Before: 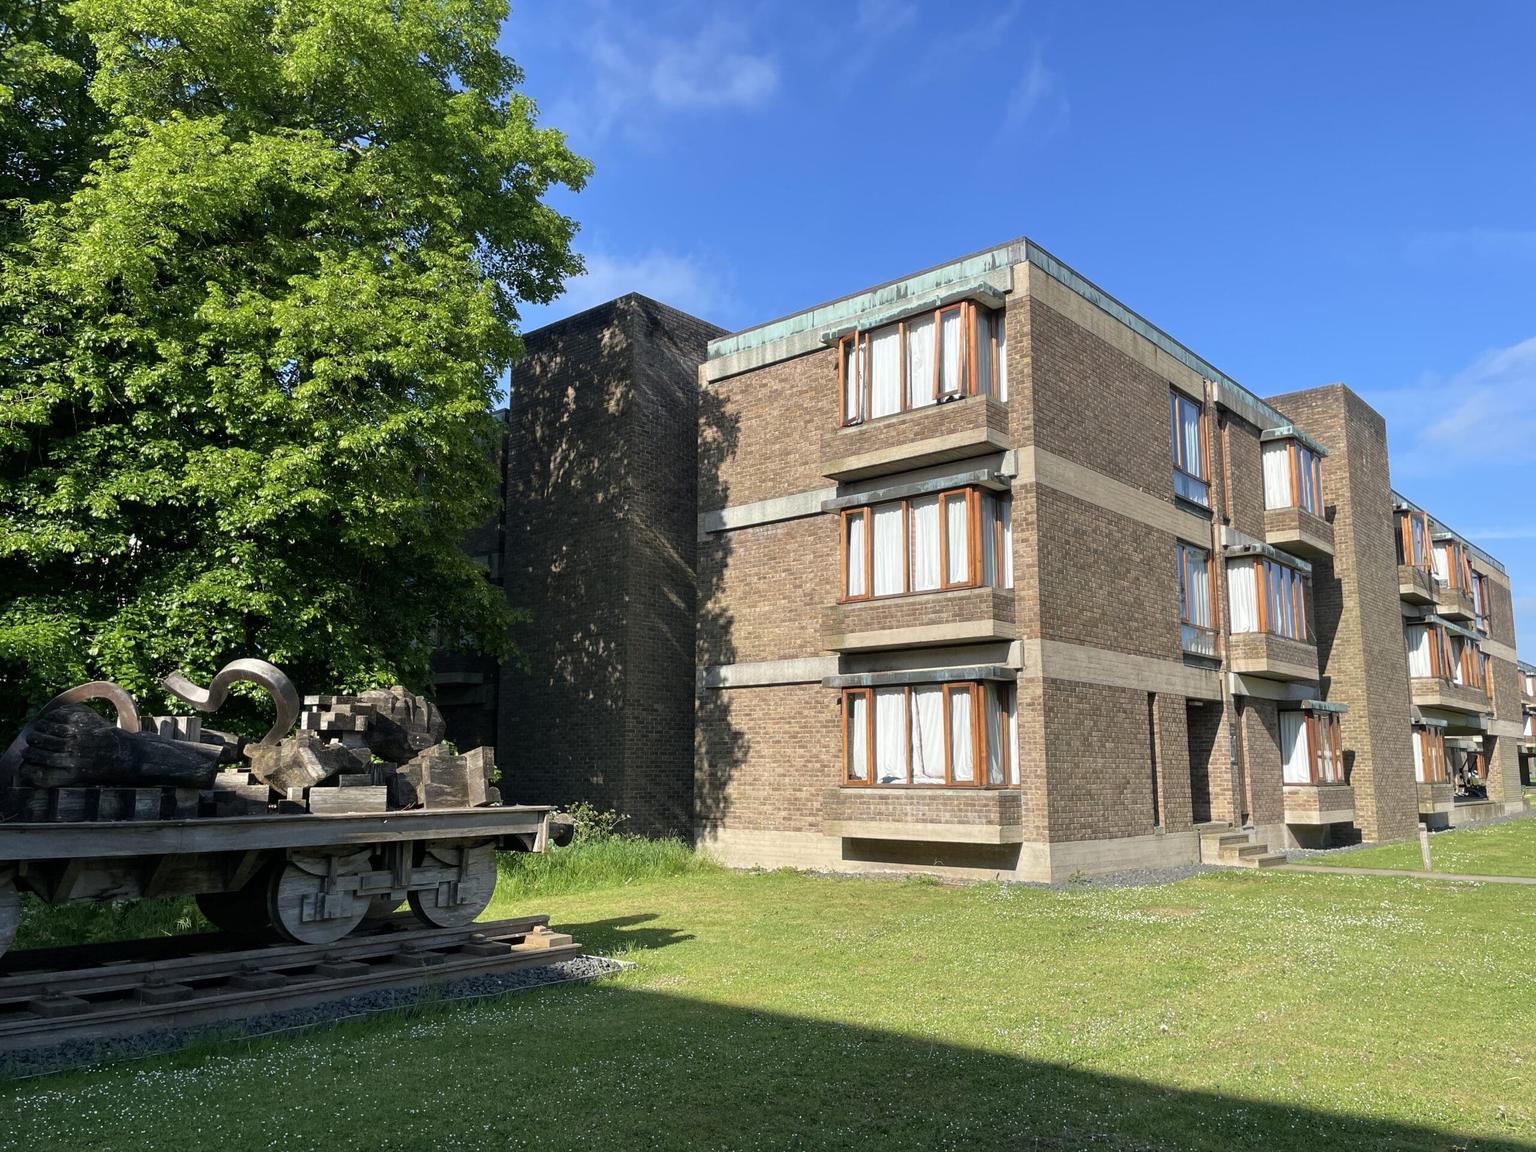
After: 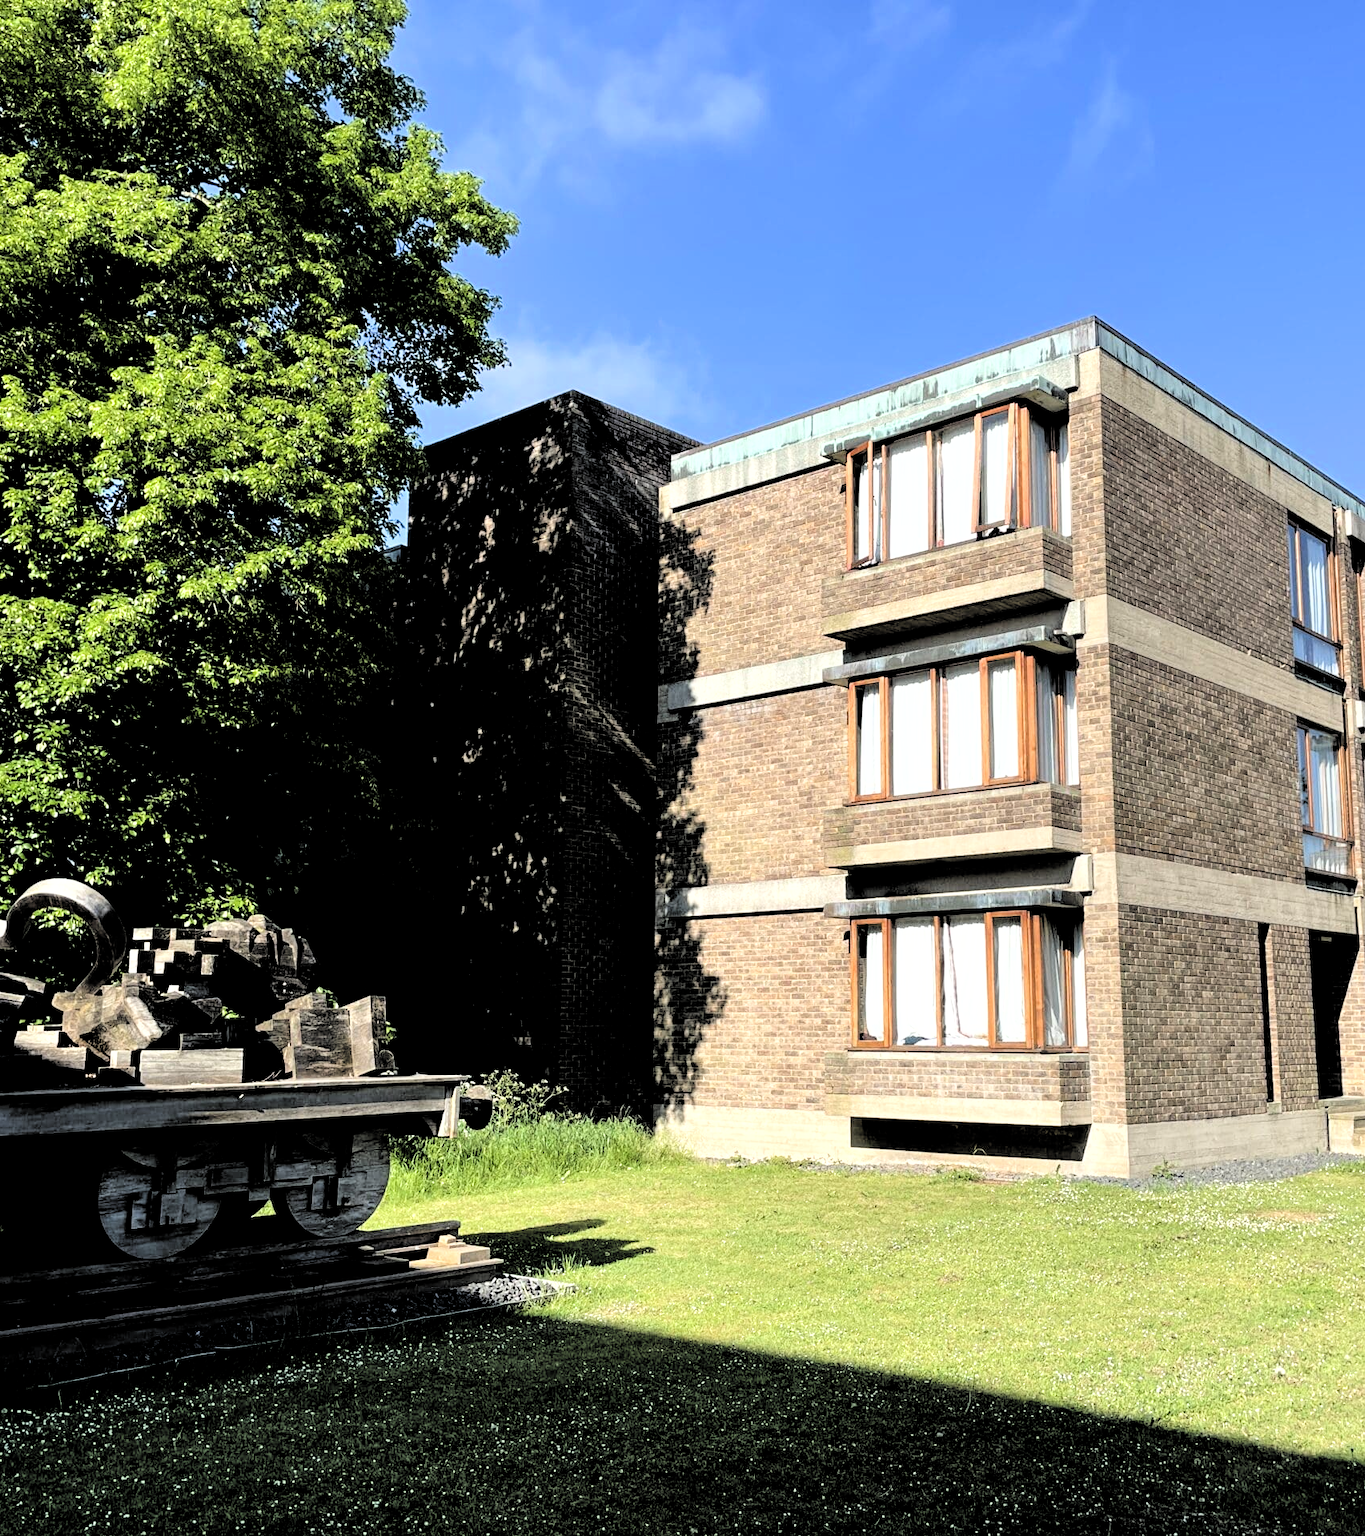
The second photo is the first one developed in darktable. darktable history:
crop and rotate: left 13.342%, right 19.991%
shadows and highlights: shadows 20.55, highlights -20.99, soften with gaussian
filmic rgb: middle gray luminance 13.55%, black relative exposure -1.97 EV, white relative exposure 3.1 EV, threshold 6 EV, target black luminance 0%, hardness 1.79, latitude 59.23%, contrast 1.728, highlights saturation mix 5%, shadows ↔ highlights balance -37.52%, add noise in highlights 0, color science v3 (2019), use custom middle-gray values true, iterations of high-quality reconstruction 0, contrast in highlights soft, enable highlight reconstruction true
